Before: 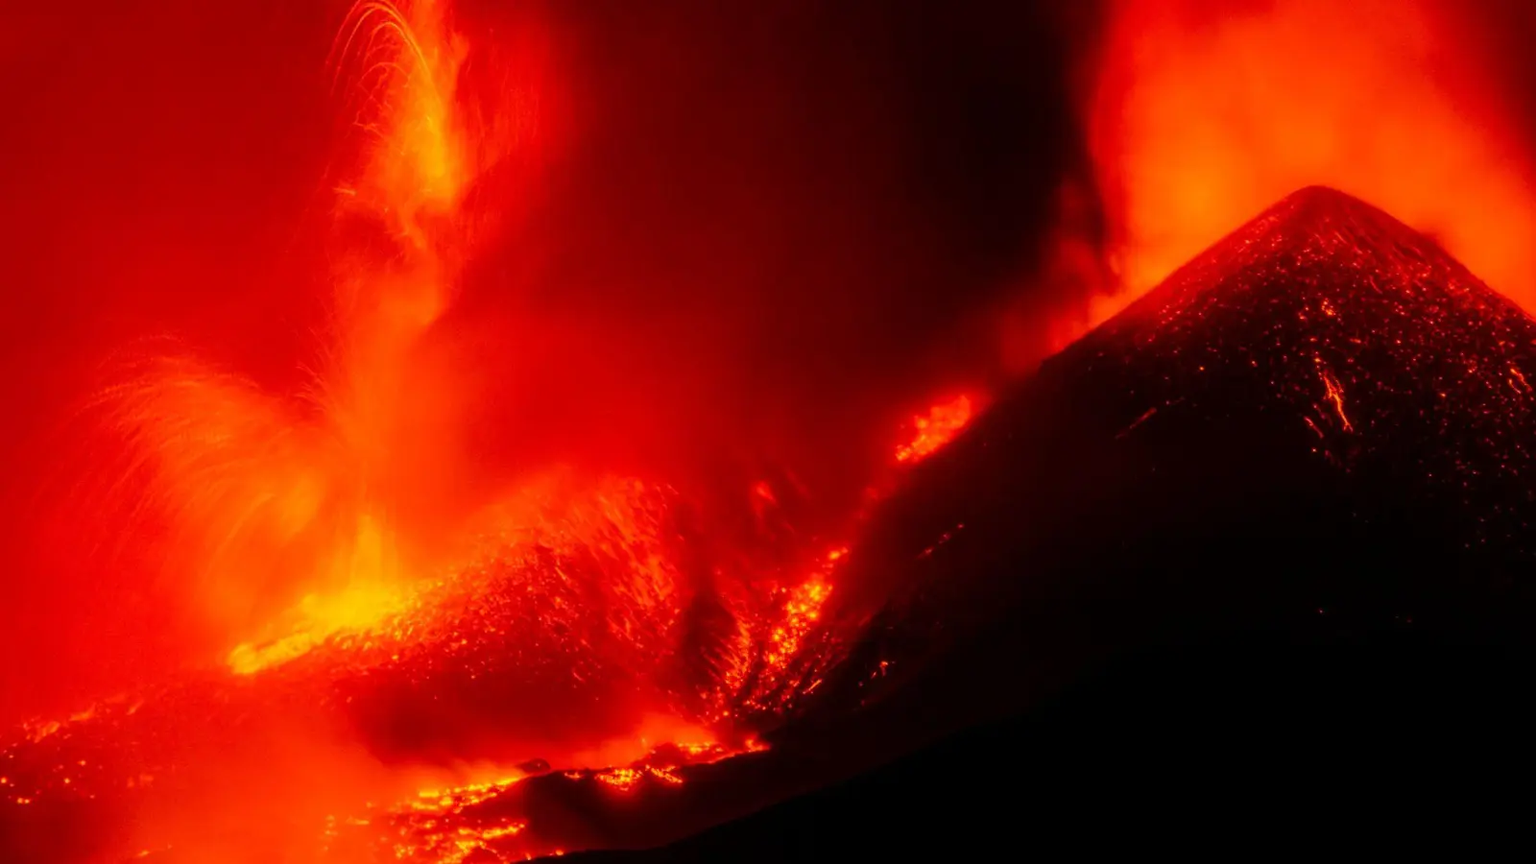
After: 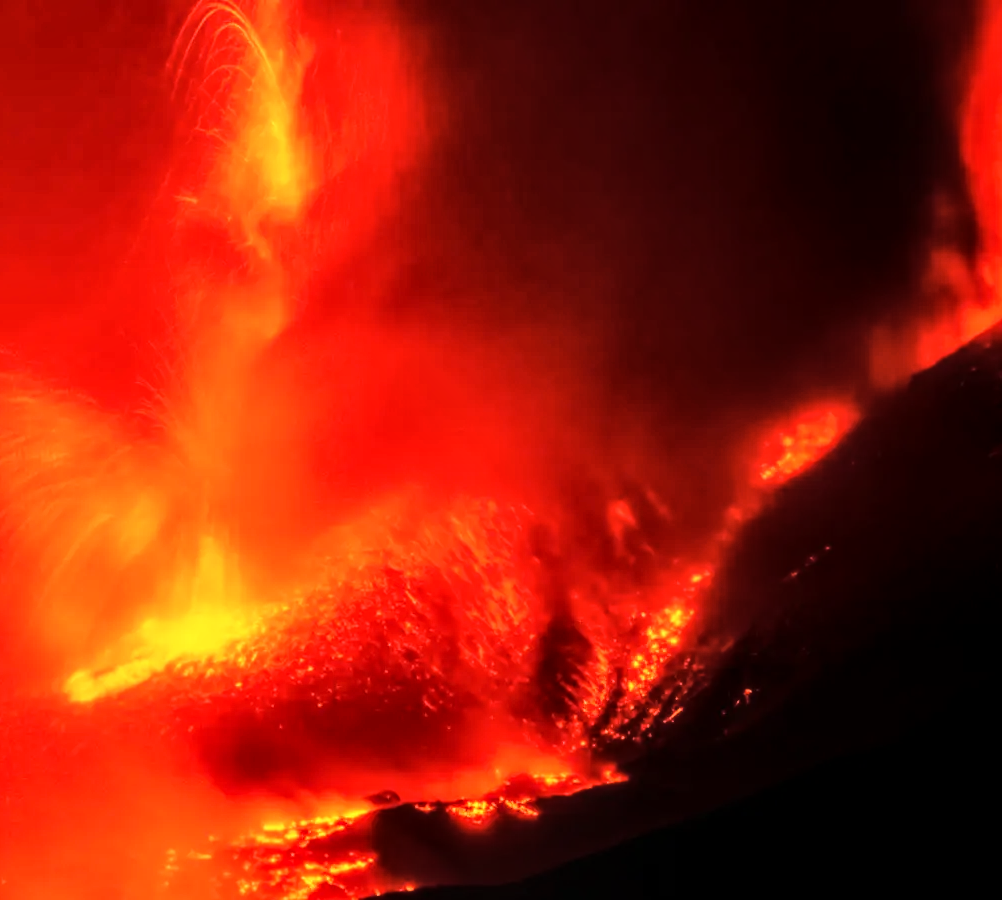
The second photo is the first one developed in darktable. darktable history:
local contrast: on, module defaults
crop: left 10.813%, right 26.508%
shadows and highlights: shadows 12.99, white point adjustment 1.13, highlights -1.66, soften with gaussian
base curve: curves: ch0 [(0, 0) (0.04, 0.03) (0.133, 0.232) (0.448, 0.748) (0.843, 0.968) (1, 1)]
color zones: curves: ch0 [(0.068, 0.464) (0.25, 0.5) (0.48, 0.508) (0.75, 0.536) (0.886, 0.476) (0.967, 0.456)]; ch1 [(0.066, 0.456) (0.25, 0.5) (0.616, 0.508) (0.746, 0.56) (0.934, 0.444)]
